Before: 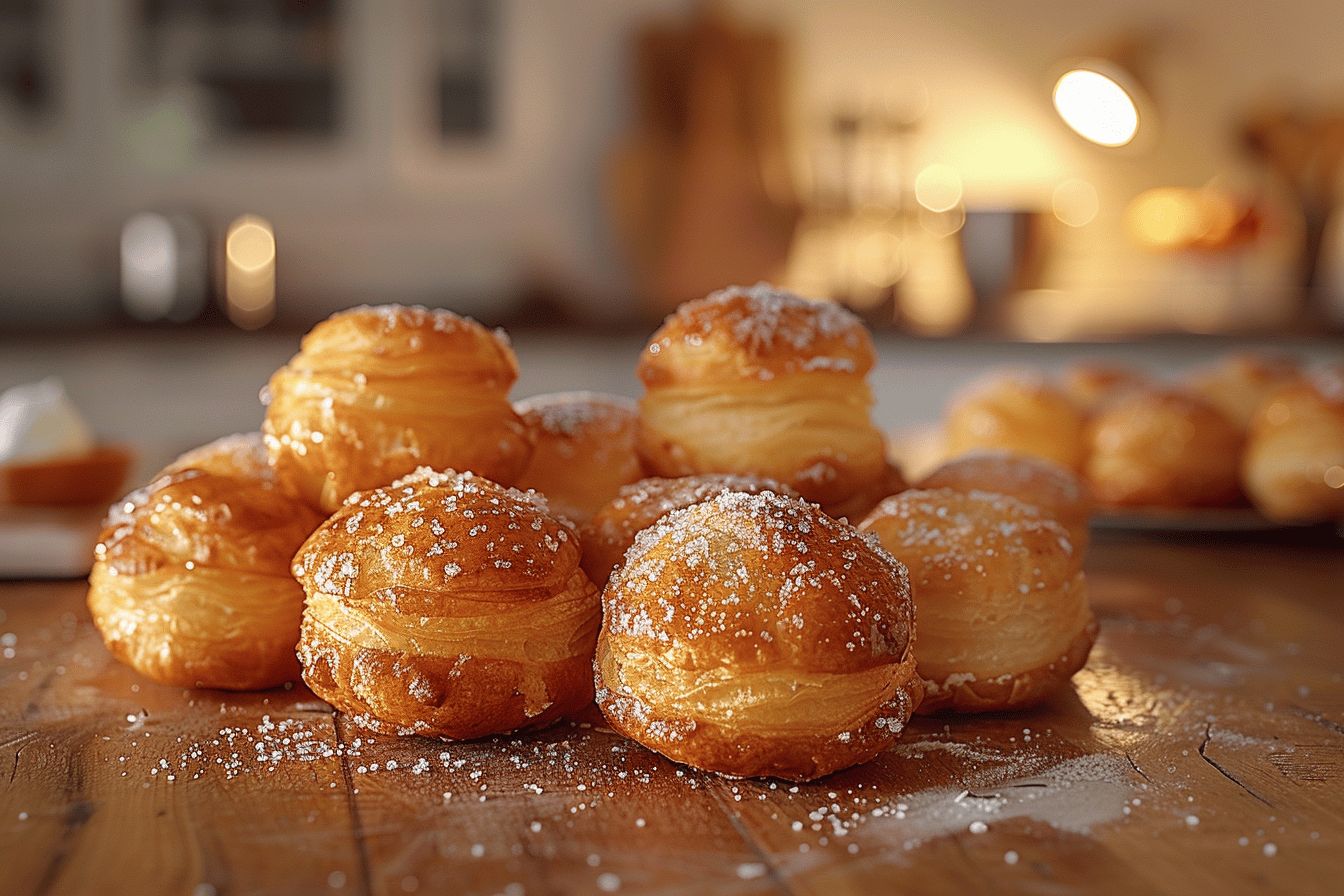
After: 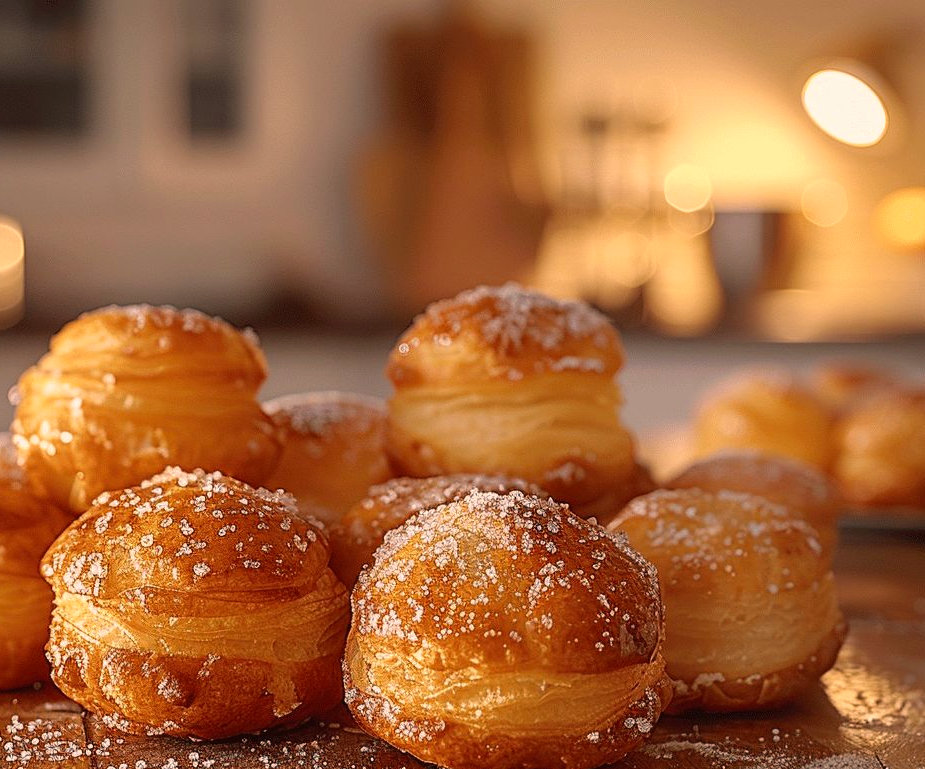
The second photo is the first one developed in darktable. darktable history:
crop: left 18.742%, right 12.364%, bottom 14.082%
color correction: highlights a* 12.01, highlights b* 11.98
